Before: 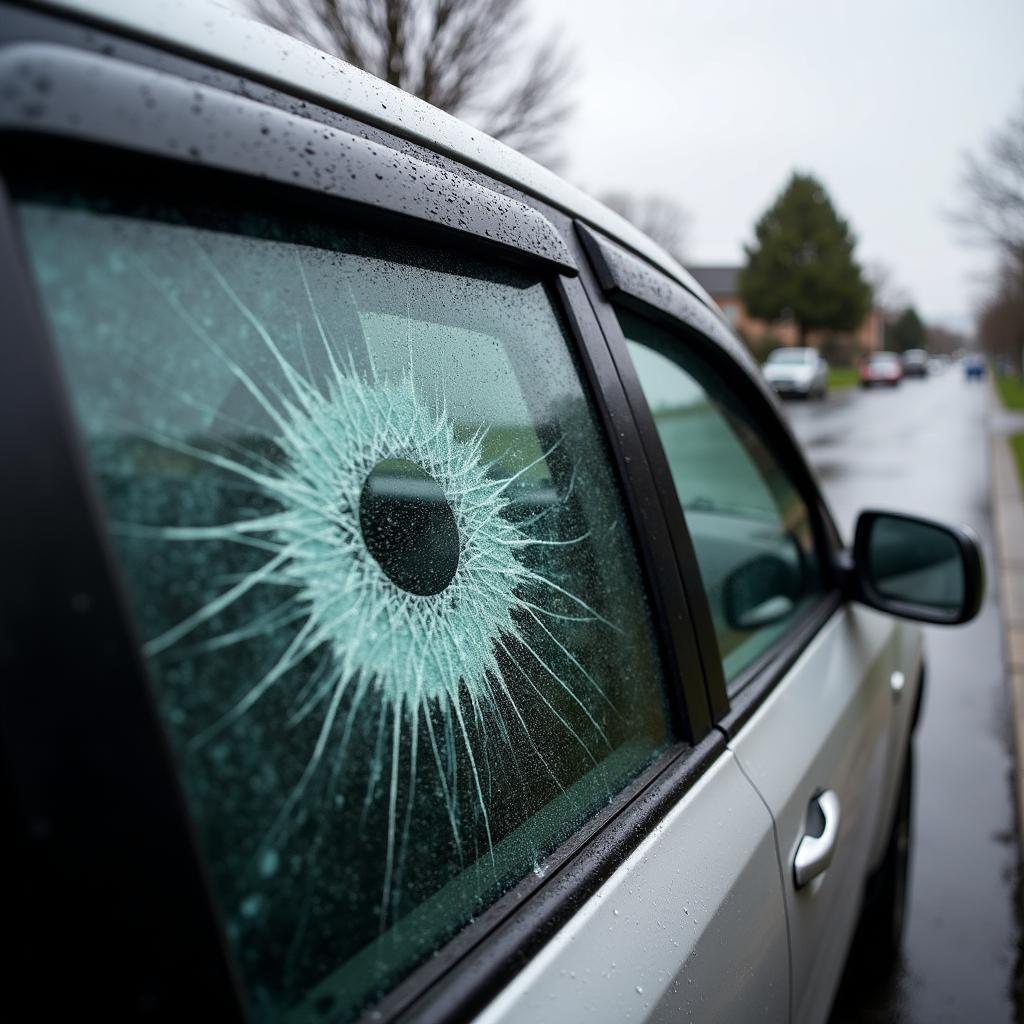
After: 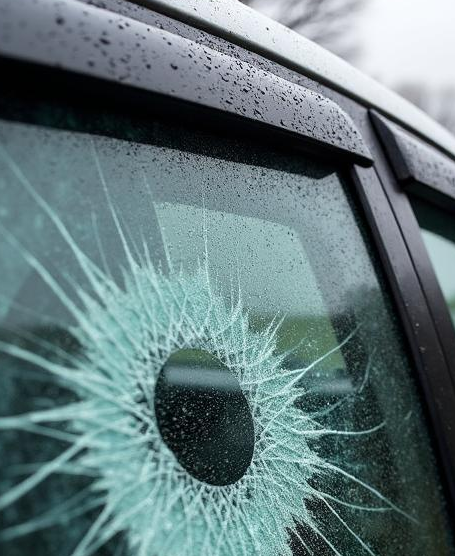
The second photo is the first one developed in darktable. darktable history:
crop: left 20.116%, top 10.82%, right 35.41%, bottom 34.882%
